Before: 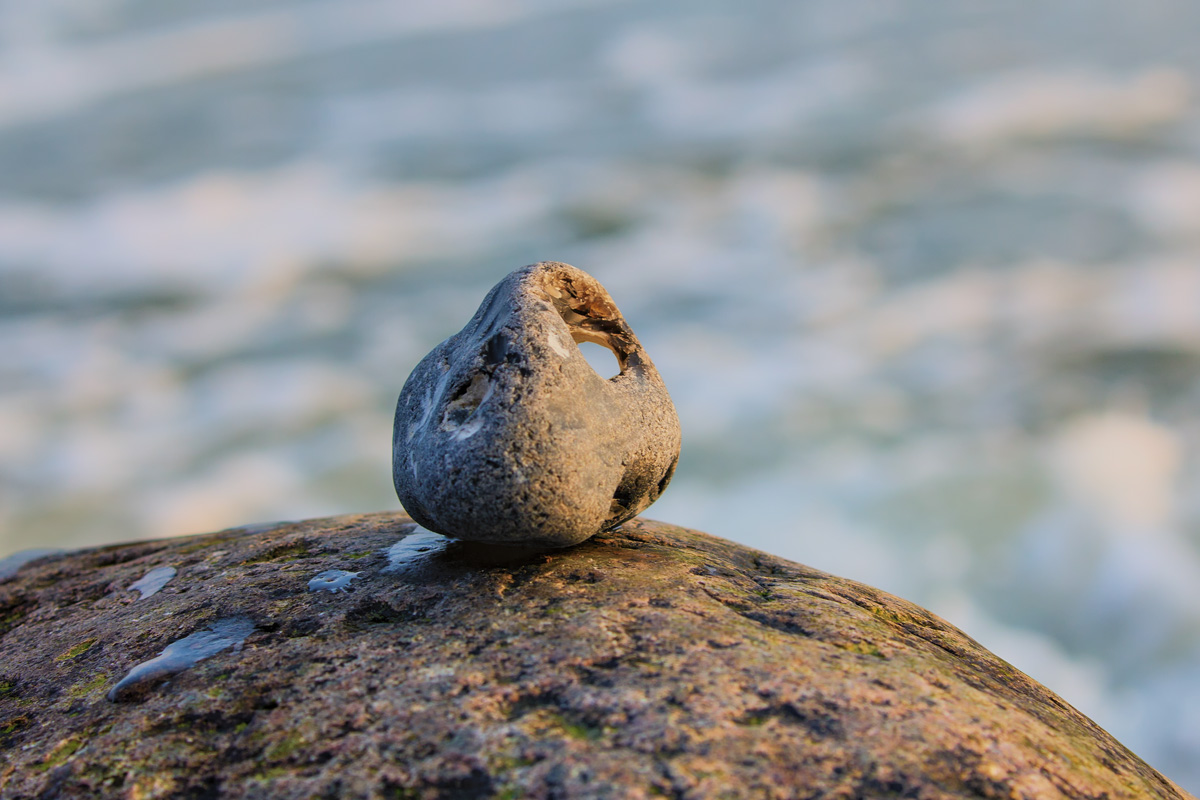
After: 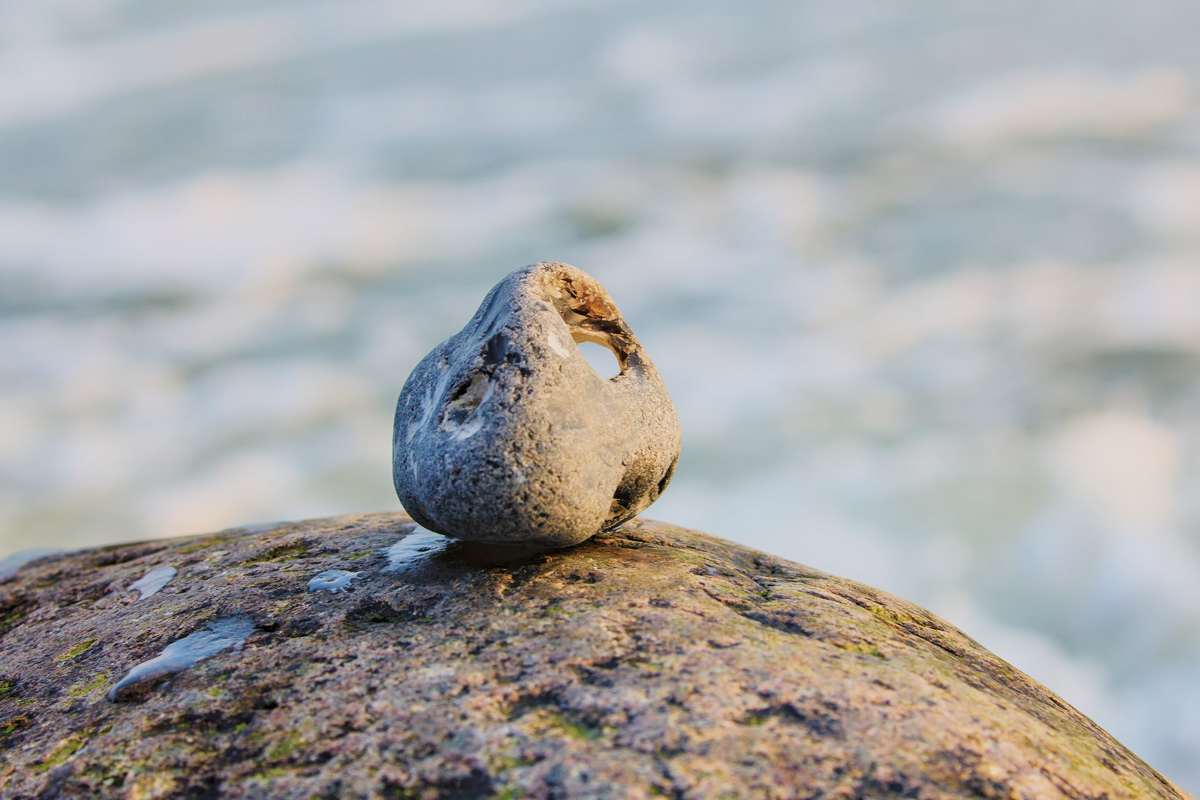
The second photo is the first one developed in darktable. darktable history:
base curve: curves: ch0 [(0, 0) (0.158, 0.273) (0.879, 0.895) (1, 1)], preserve colors none
